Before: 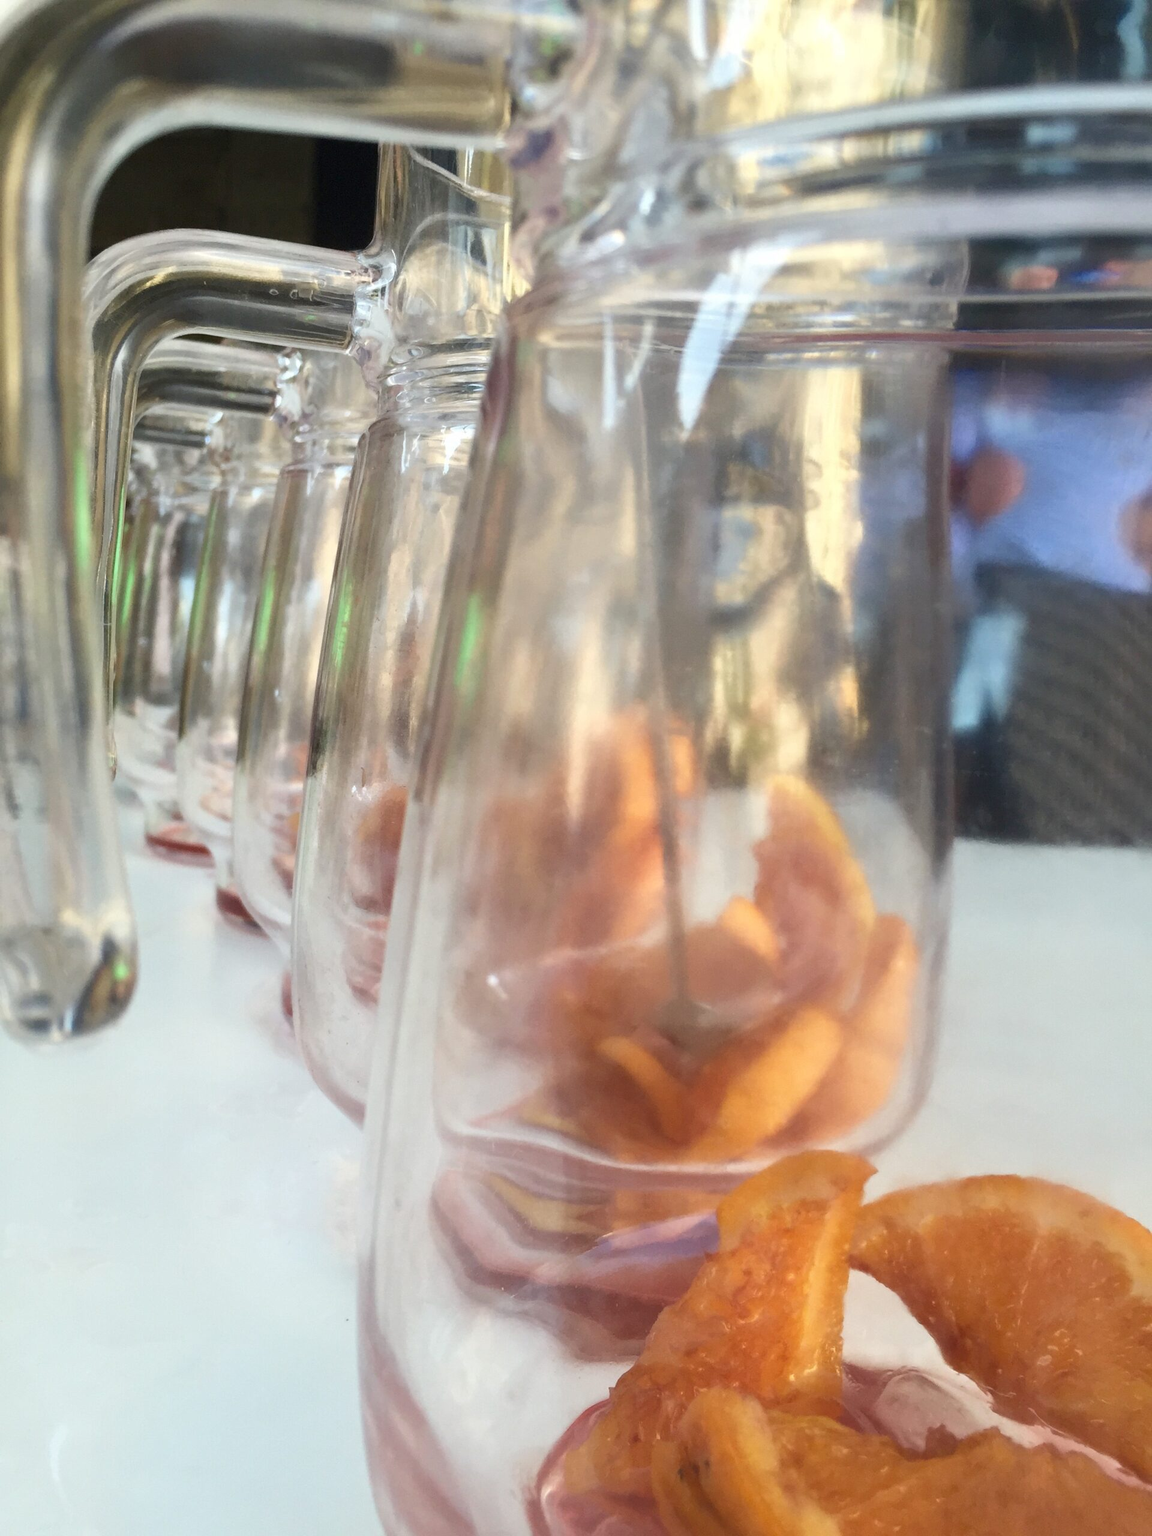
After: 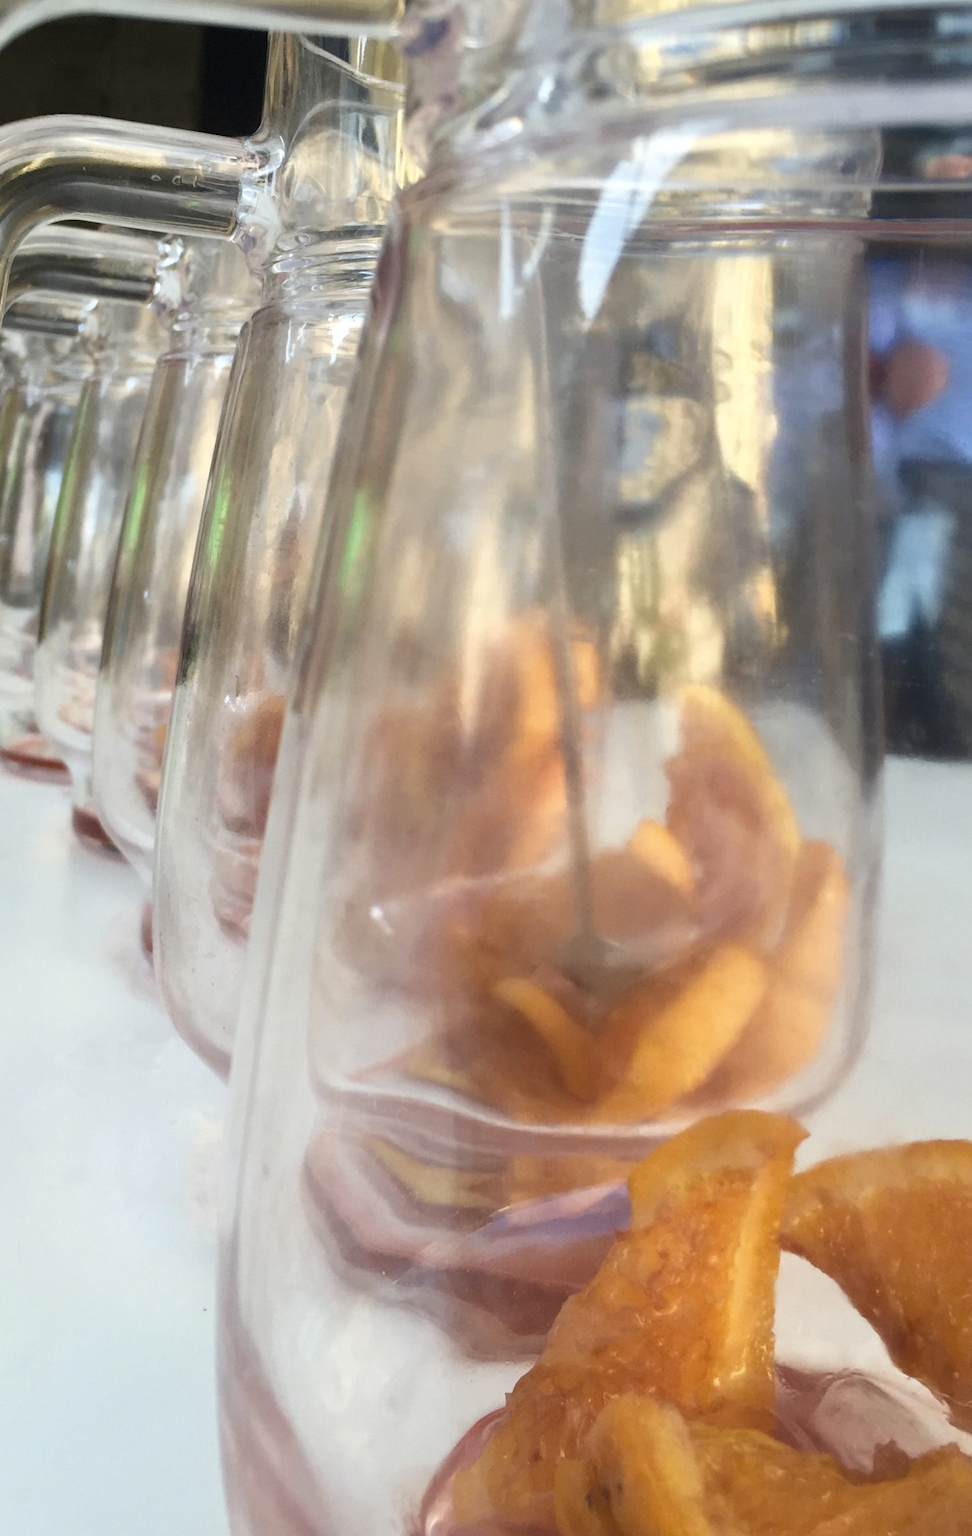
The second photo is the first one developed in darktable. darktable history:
crop: left 9.807%, top 6.259%, right 7.334%, bottom 2.177%
rotate and perspective: rotation 0.215°, lens shift (vertical) -0.139, crop left 0.069, crop right 0.939, crop top 0.002, crop bottom 0.996
color contrast: green-magenta contrast 0.81
